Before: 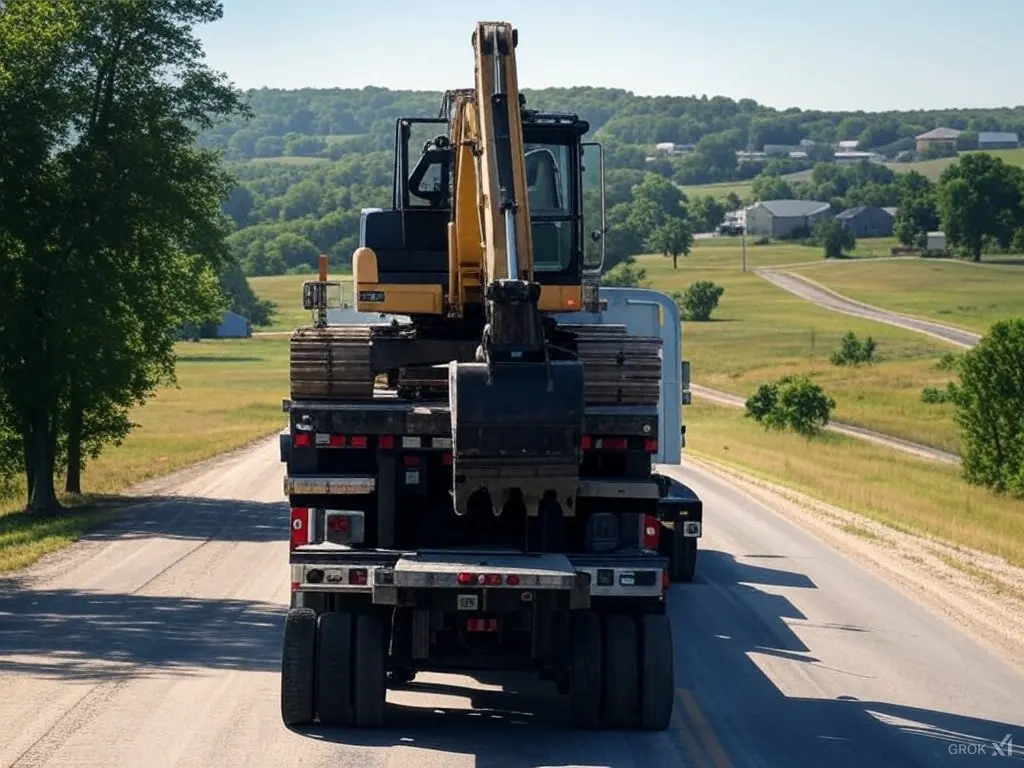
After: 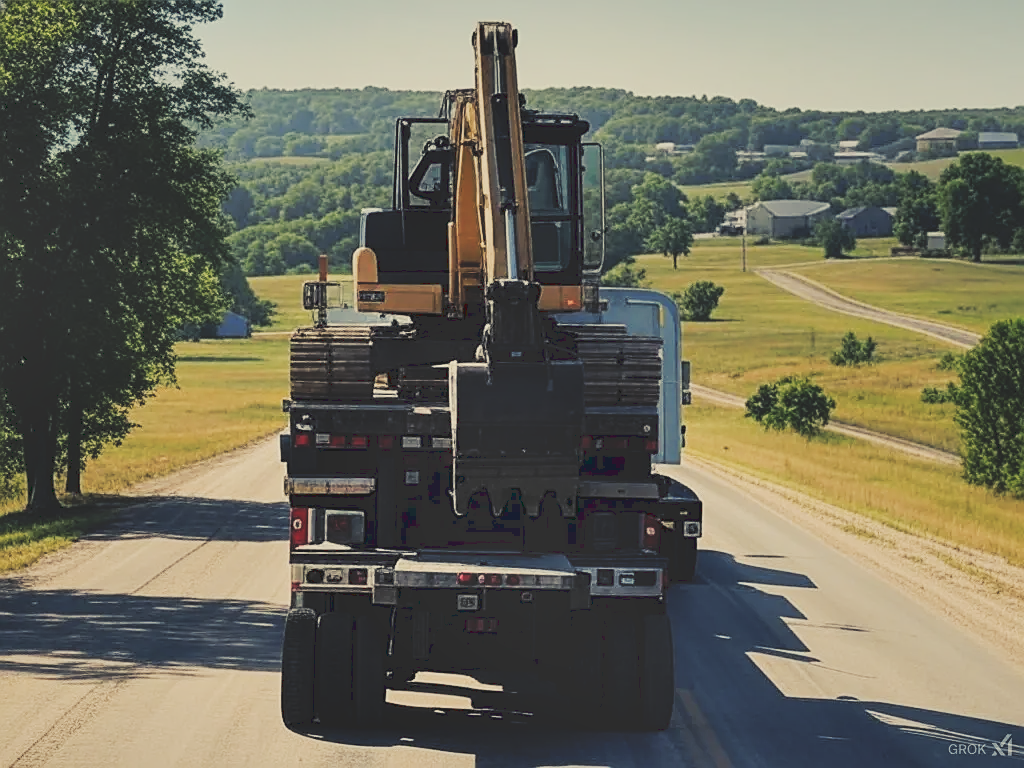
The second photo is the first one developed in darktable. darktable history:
tone curve: curves: ch0 [(0, 0) (0.003, 0.156) (0.011, 0.156) (0.025, 0.157) (0.044, 0.164) (0.069, 0.172) (0.1, 0.181) (0.136, 0.191) (0.177, 0.214) (0.224, 0.245) (0.277, 0.285) (0.335, 0.333) (0.399, 0.387) (0.468, 0.471) (0.543, 0.556) (0.623, 0.648) (0.709, 0.734) (0.801, 0.809) (0.898, 0.891) (1, 1)], preserve colors none
color balance rgb: shadows lift › chroma 2%, shadows lift › hue 263°, highlights gain › chroma 8%, highlights gain › hue 84°, linear chroma grading › global chroma -15%, saturation formula JzAzBz (2021)
shadows and highlights: low approximation 0.01, soften with gaussian
sharpen: on, module defaults
filmic rgb: black relative exposure -16 EV, white relative exposure 4.97 EV, hardness 6.25
